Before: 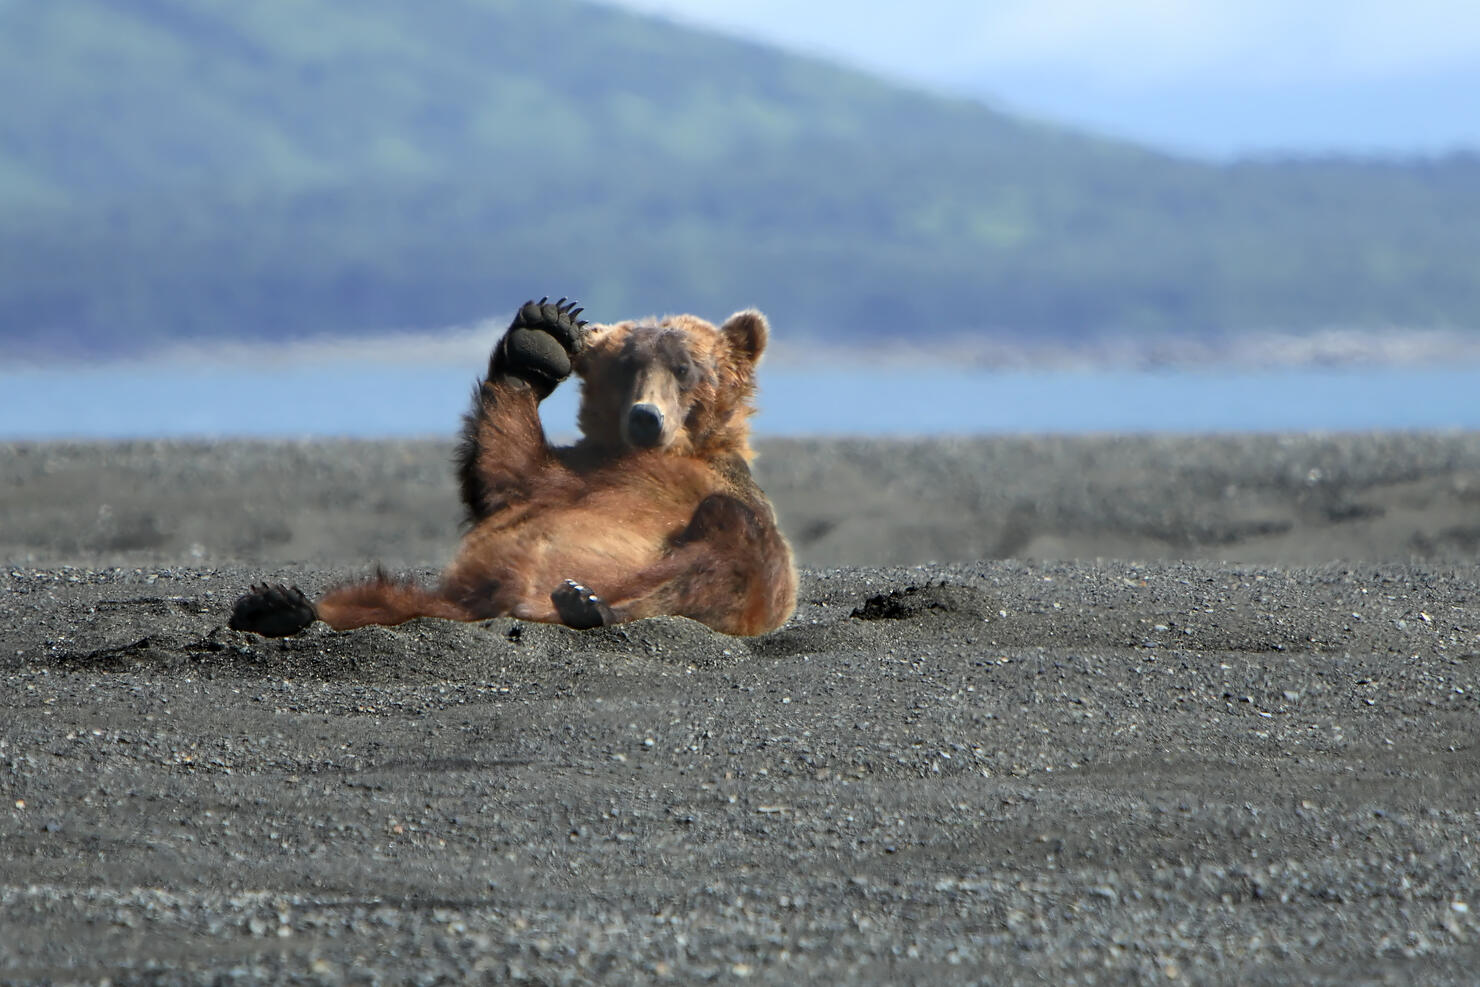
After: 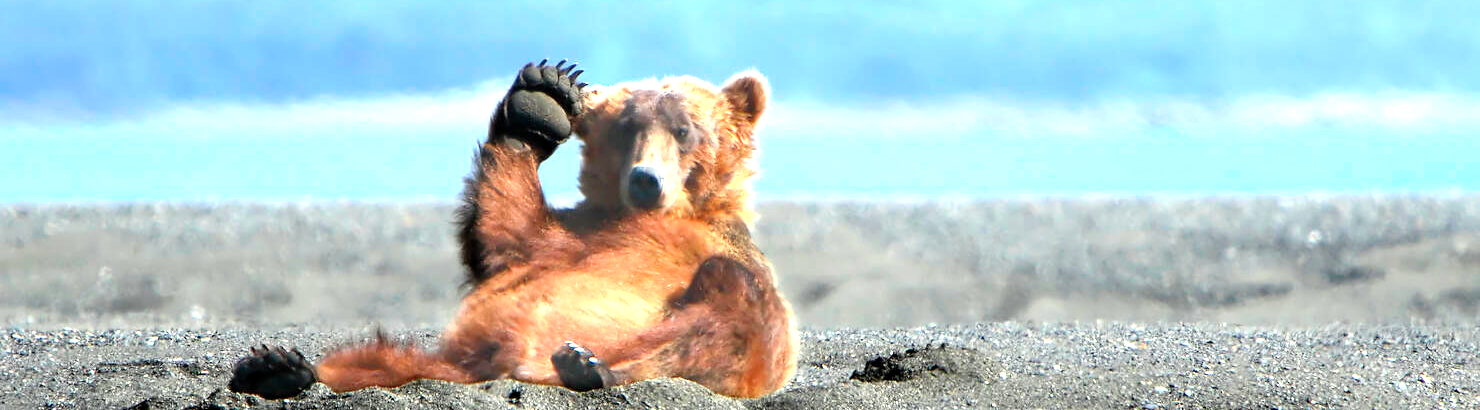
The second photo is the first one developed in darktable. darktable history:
contrast brightness saturation: contrast 0.031, brightness 0.059, saturation 0.123
tone equalizer: on, module defaults
crop and rotate: top 24.13%, bottom 34.276%
exposure: exposure 1.498 EV, compensate highlight preservation false
